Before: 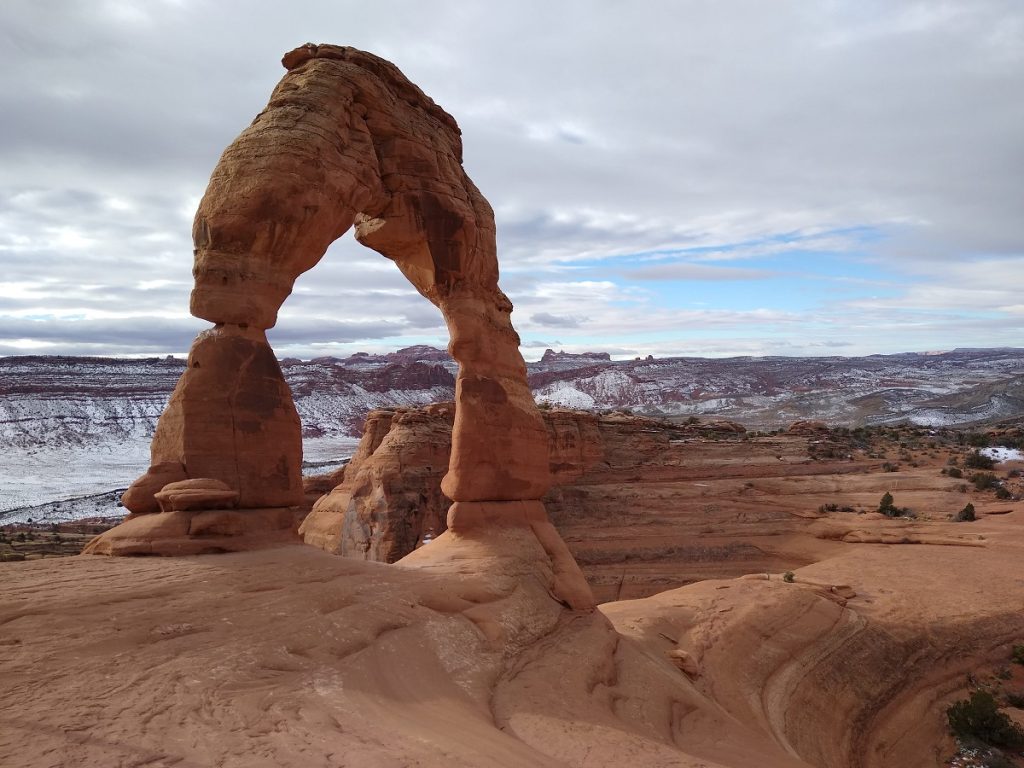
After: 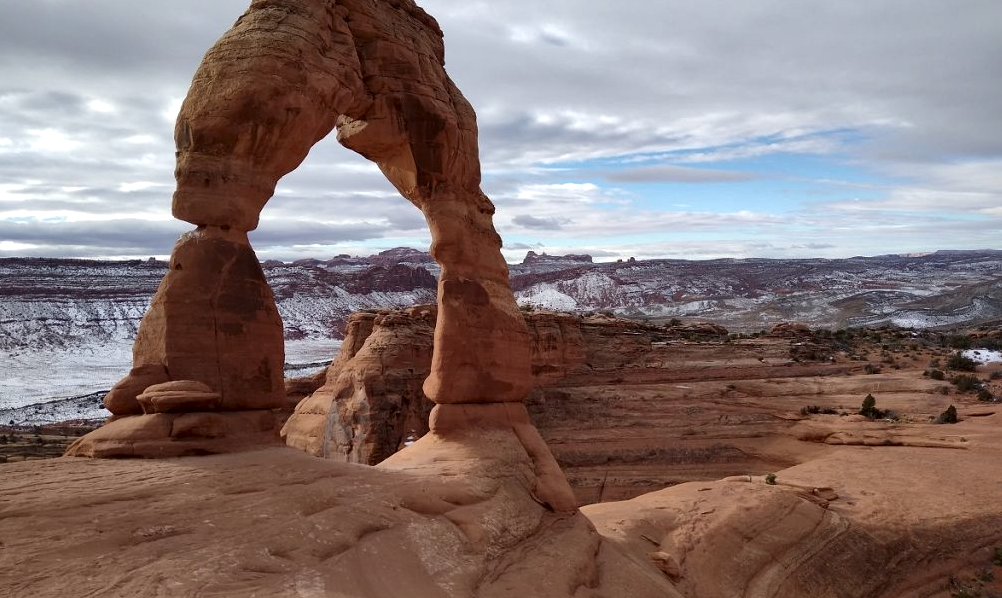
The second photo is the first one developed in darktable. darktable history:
crop and rotate: left 1.814%, top 12.818%, right 0.25%, bottom 9.225%
tone curve: curves: ch0 [(0, 0) (0.915, 0.89) (1, 1)]
local contrast: mode bilateral grid, contrast 25, coarseness 60, detail 151%, midtone range 0.2
